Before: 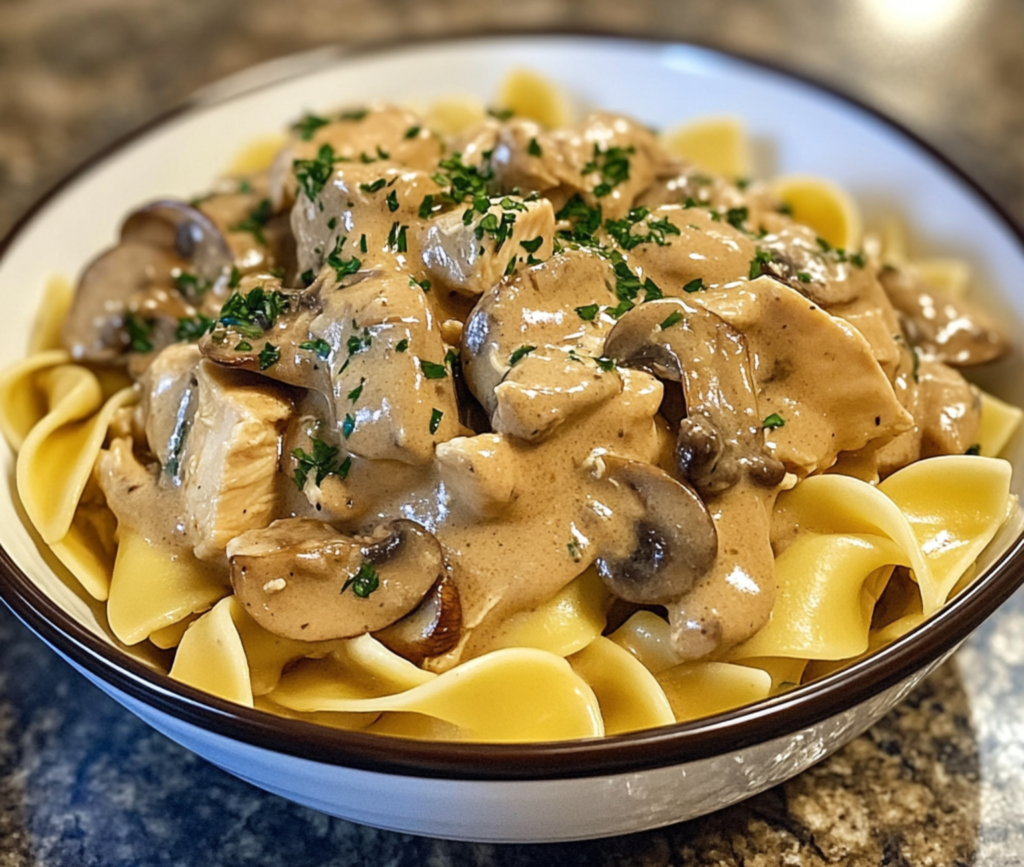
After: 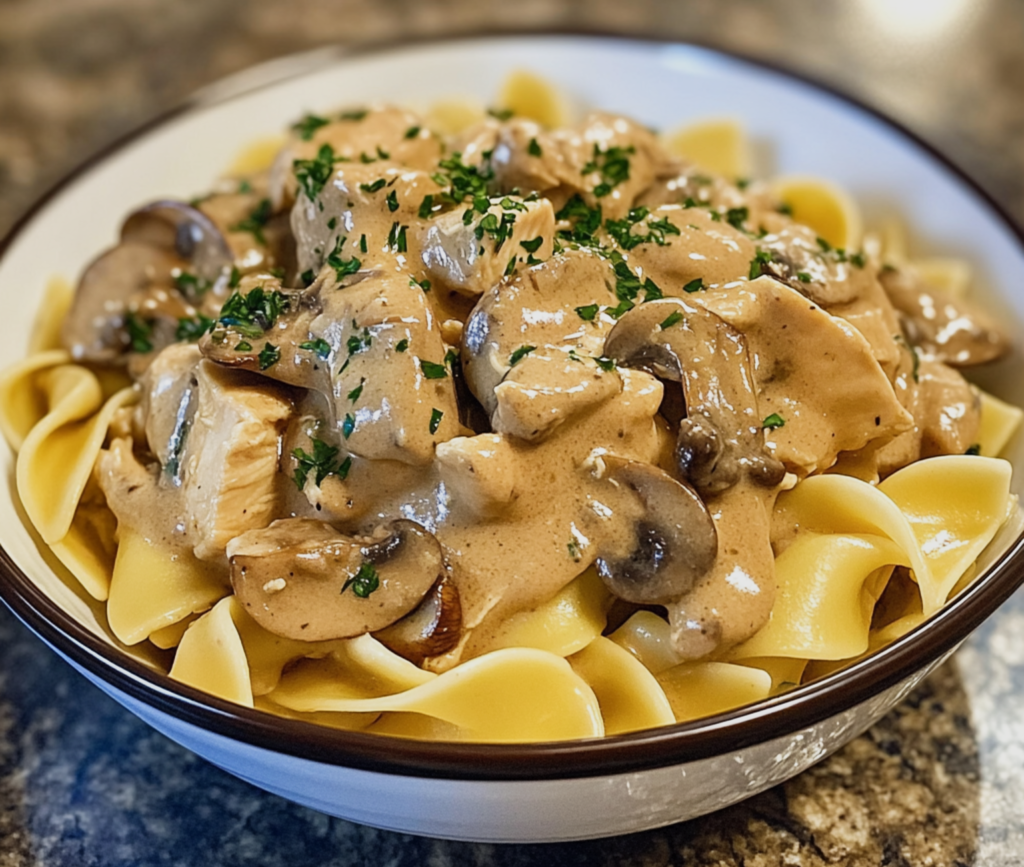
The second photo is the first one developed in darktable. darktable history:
sigmoid: contrast 1.22, skew 0.65
tone equalizer: on, module defaults
